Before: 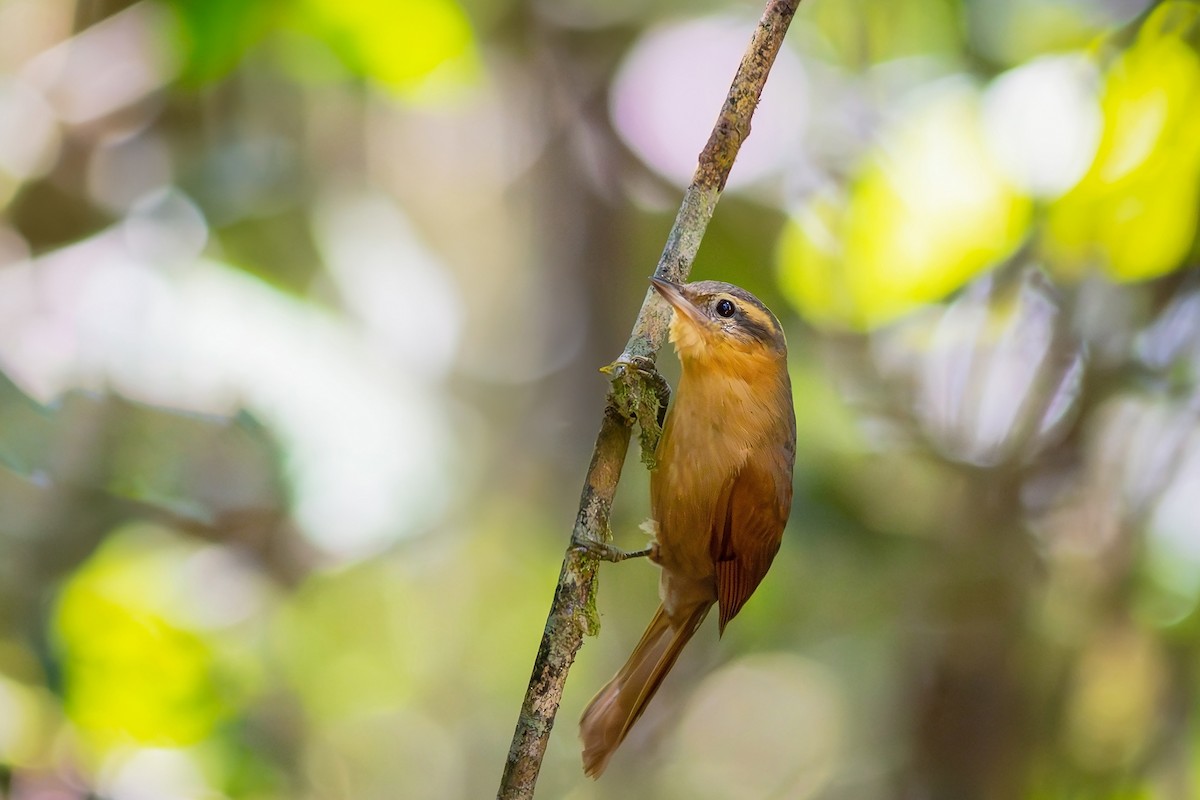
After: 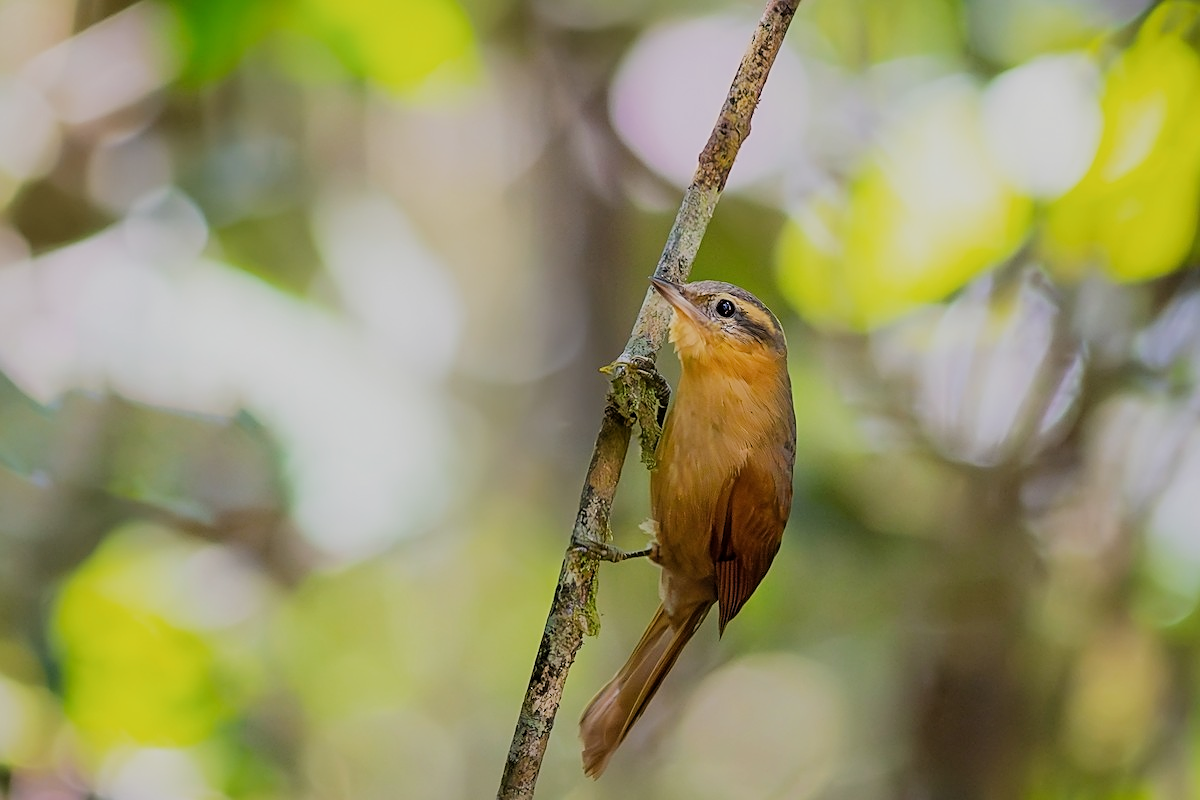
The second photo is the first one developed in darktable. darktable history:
filmic rgb: black relative exposure -7.65 EV, white relative exposure 4.56 EV, hardness 3.61
sharpen: on, module defaults
white balance: emerald 1
